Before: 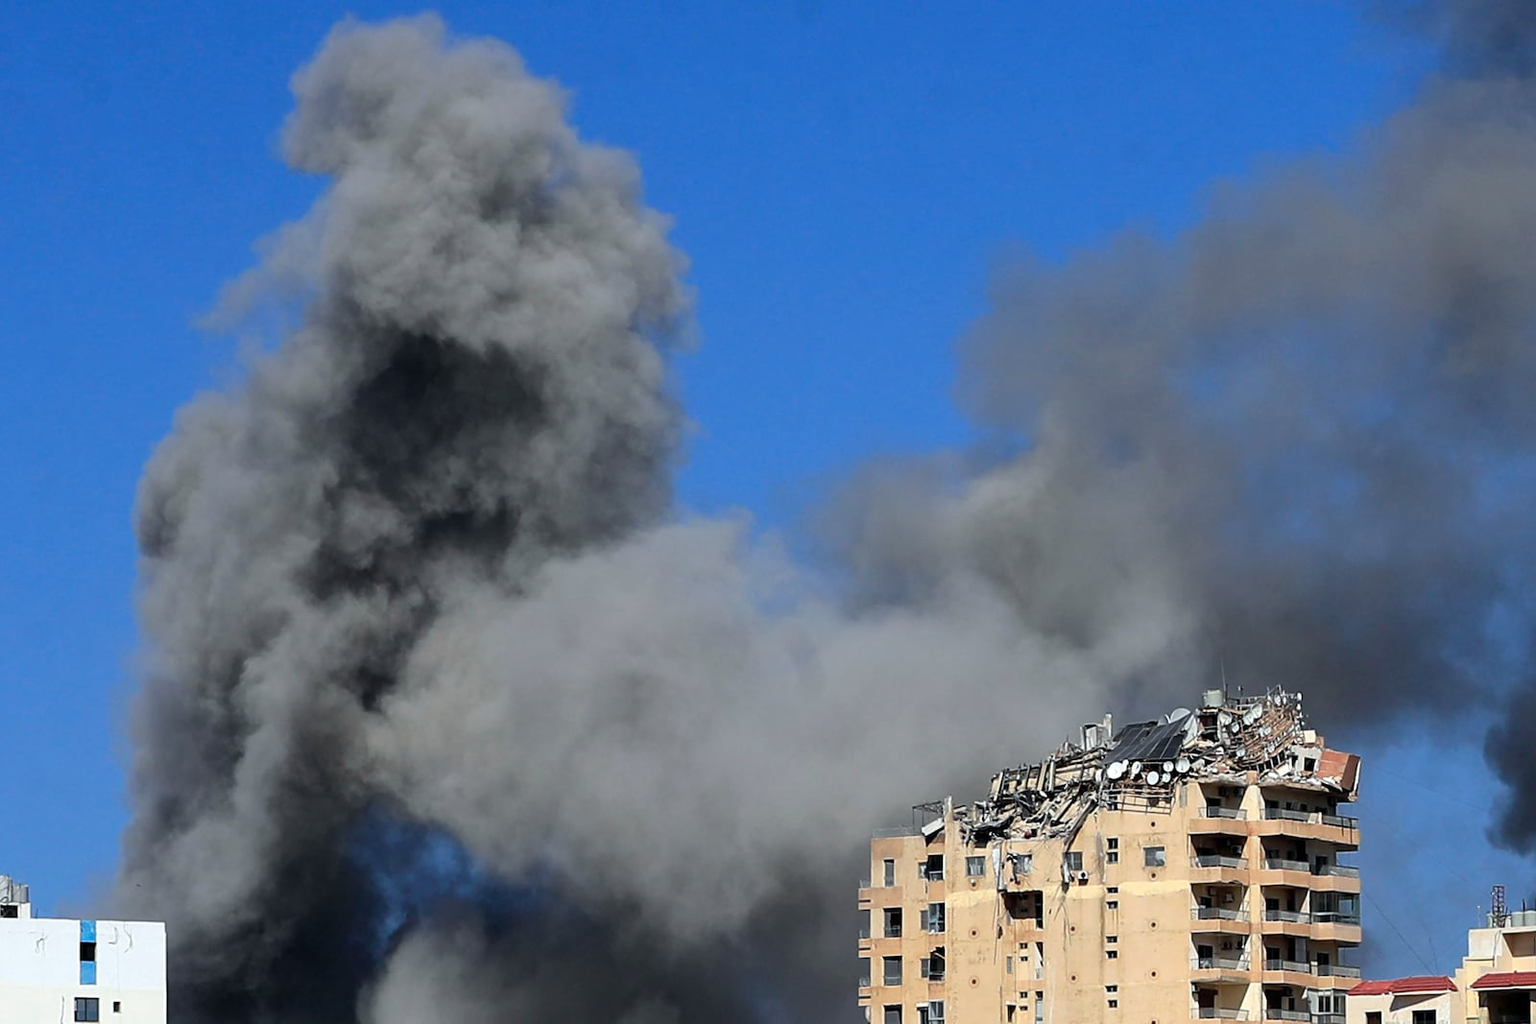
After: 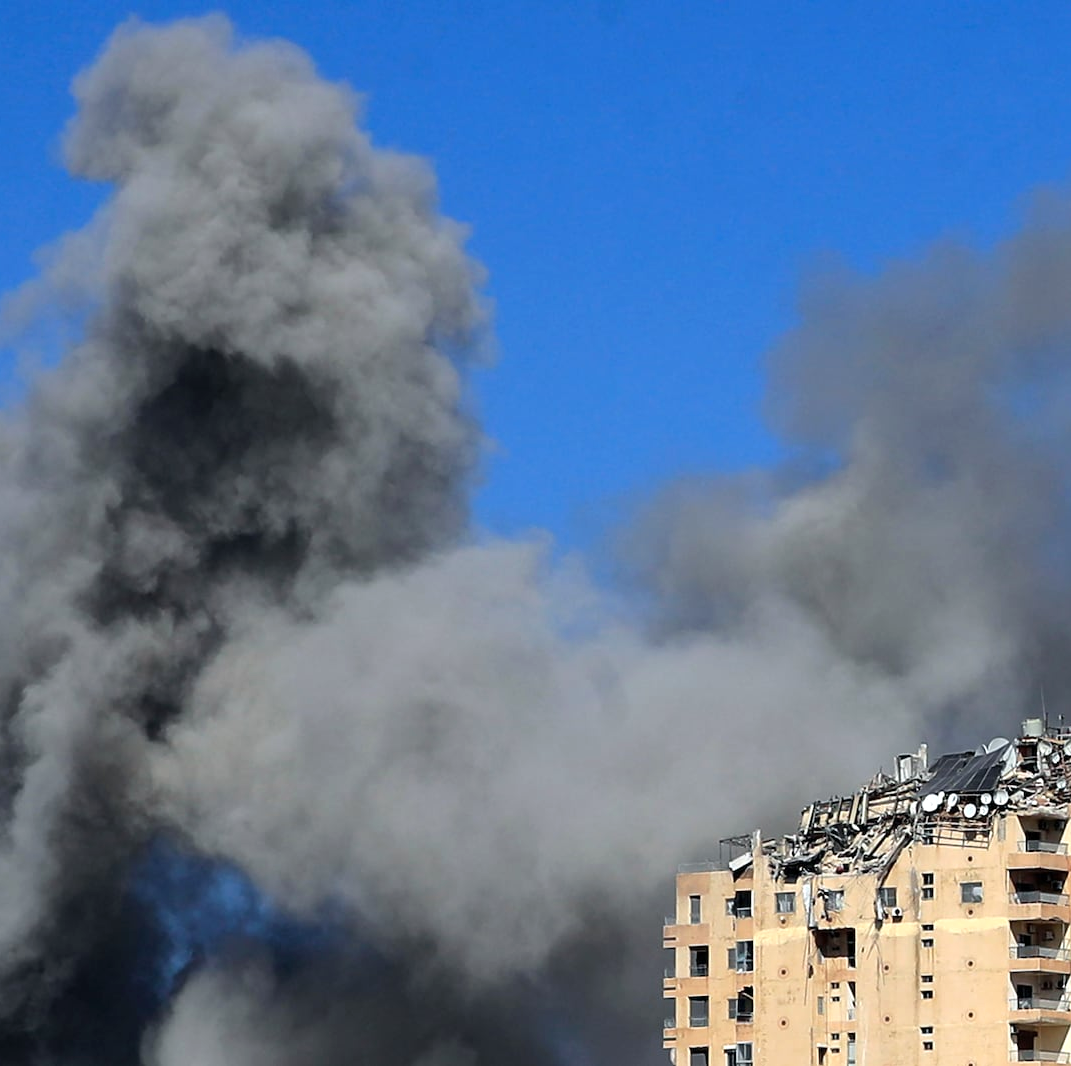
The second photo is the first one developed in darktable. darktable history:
levels: levels [0, 0.476, 0.951]
crop and rotate: left 14.439%, right 18.611%
